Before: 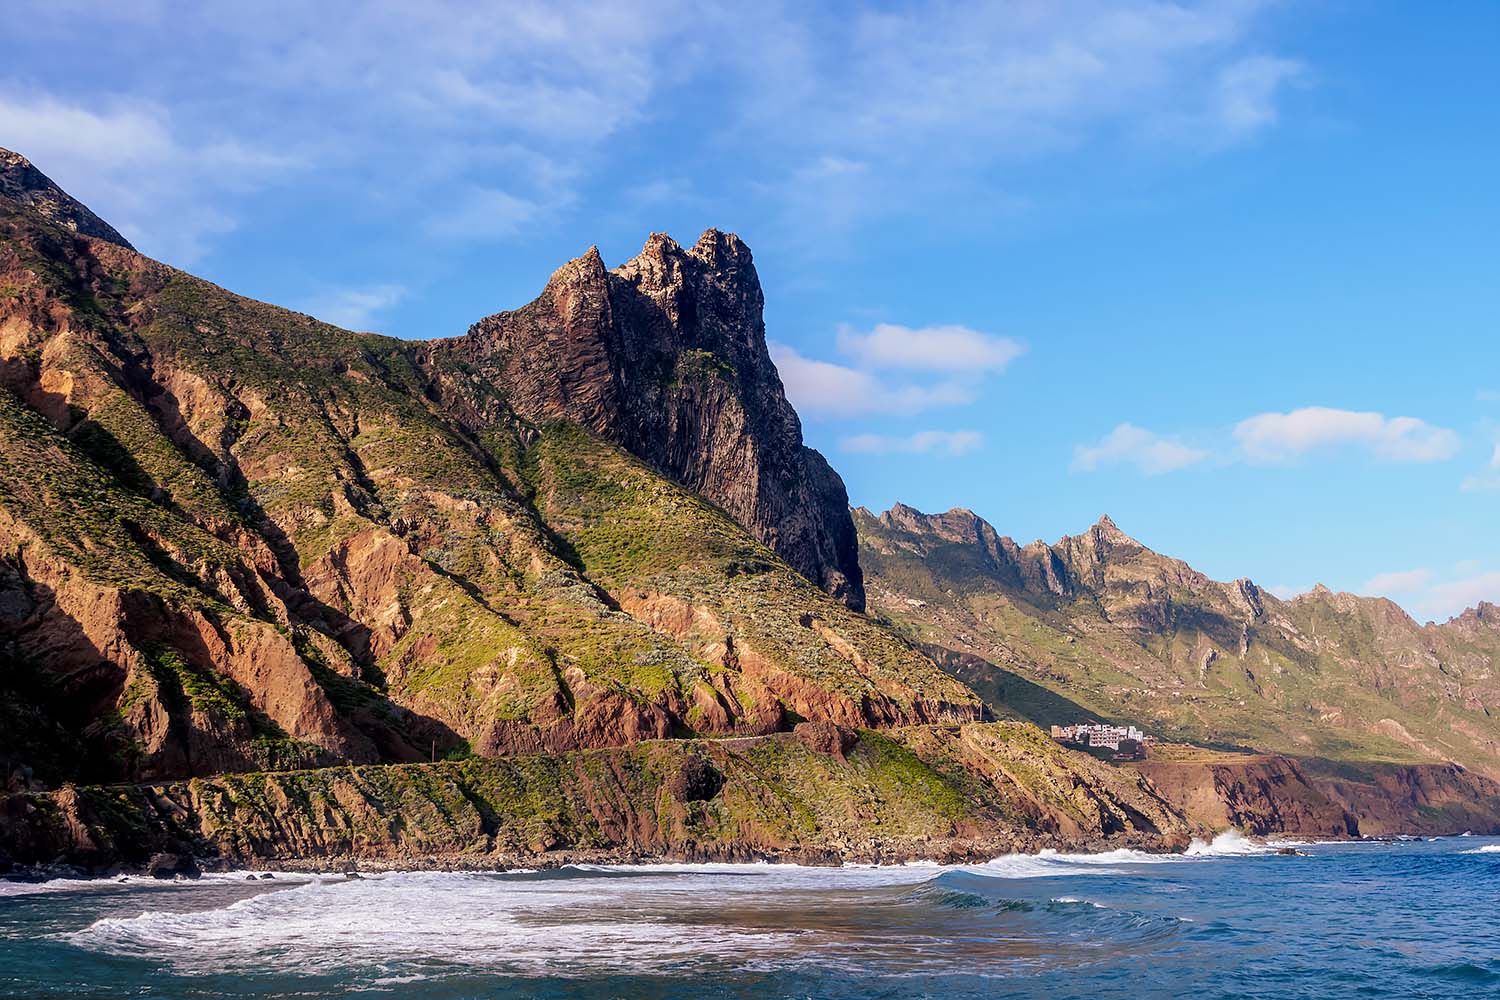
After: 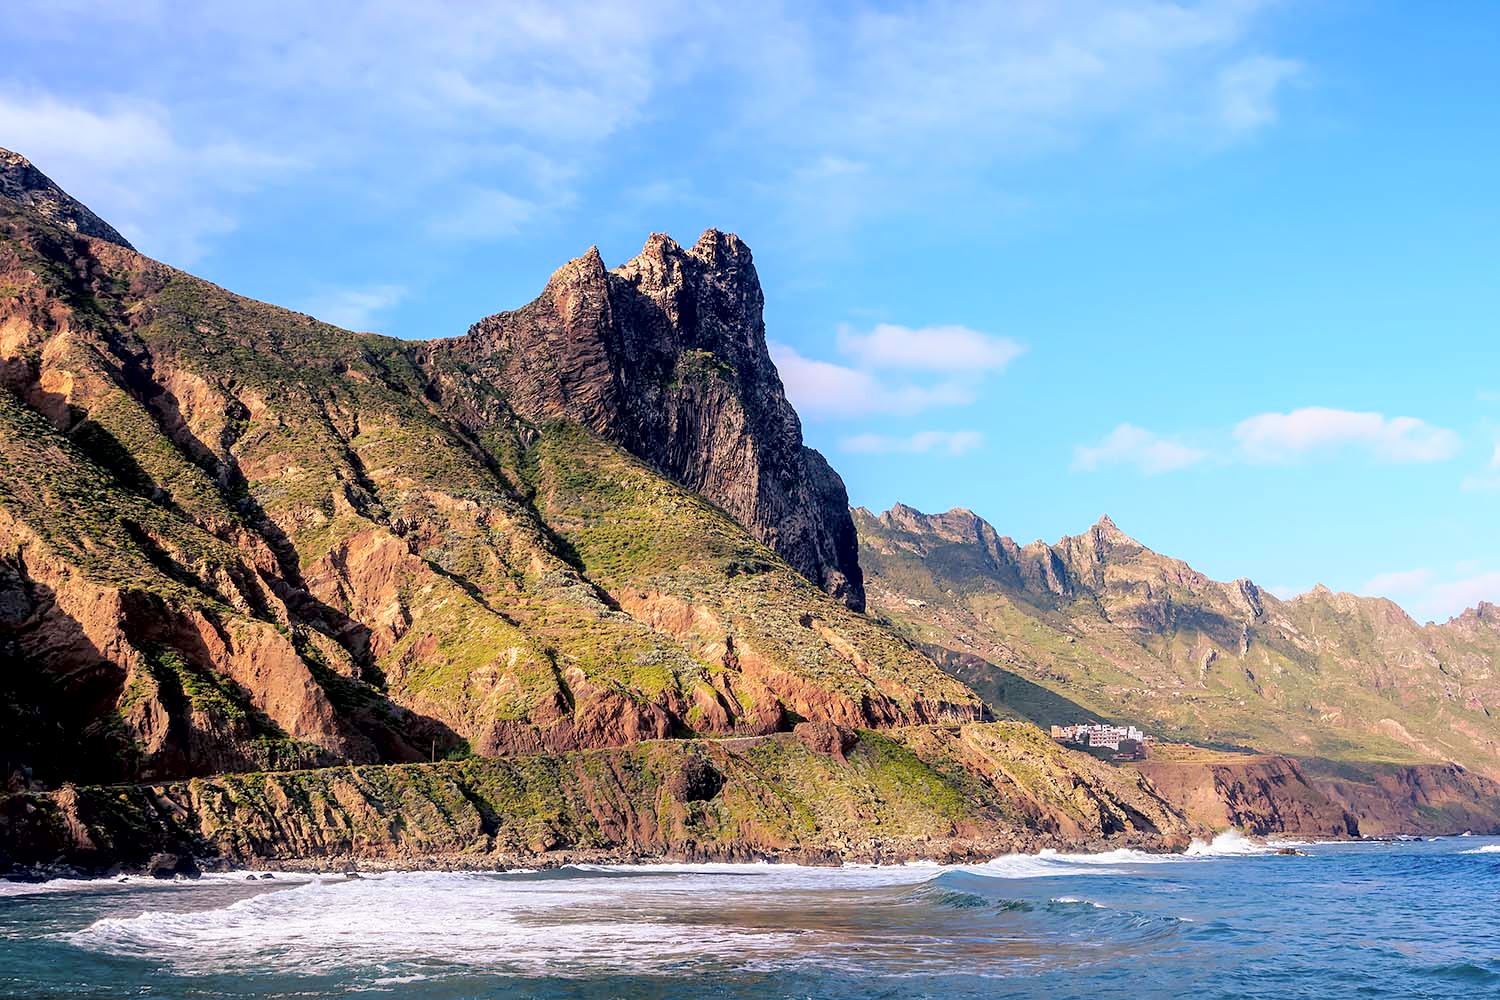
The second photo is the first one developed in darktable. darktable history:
shadows and highlights: shadows 0.126, highlights 40.34, highlights color adjustment 89.22%
exposure: exposure 0.297 EV, compensate exposure bias true, compensate highlight preservation false
tone curve: curves: ch0 [(0.047, 0) (0.292, 0.352) (0.657, 0.678) (1, 0.958)], color space Lab, independent channels, preserve colors none
